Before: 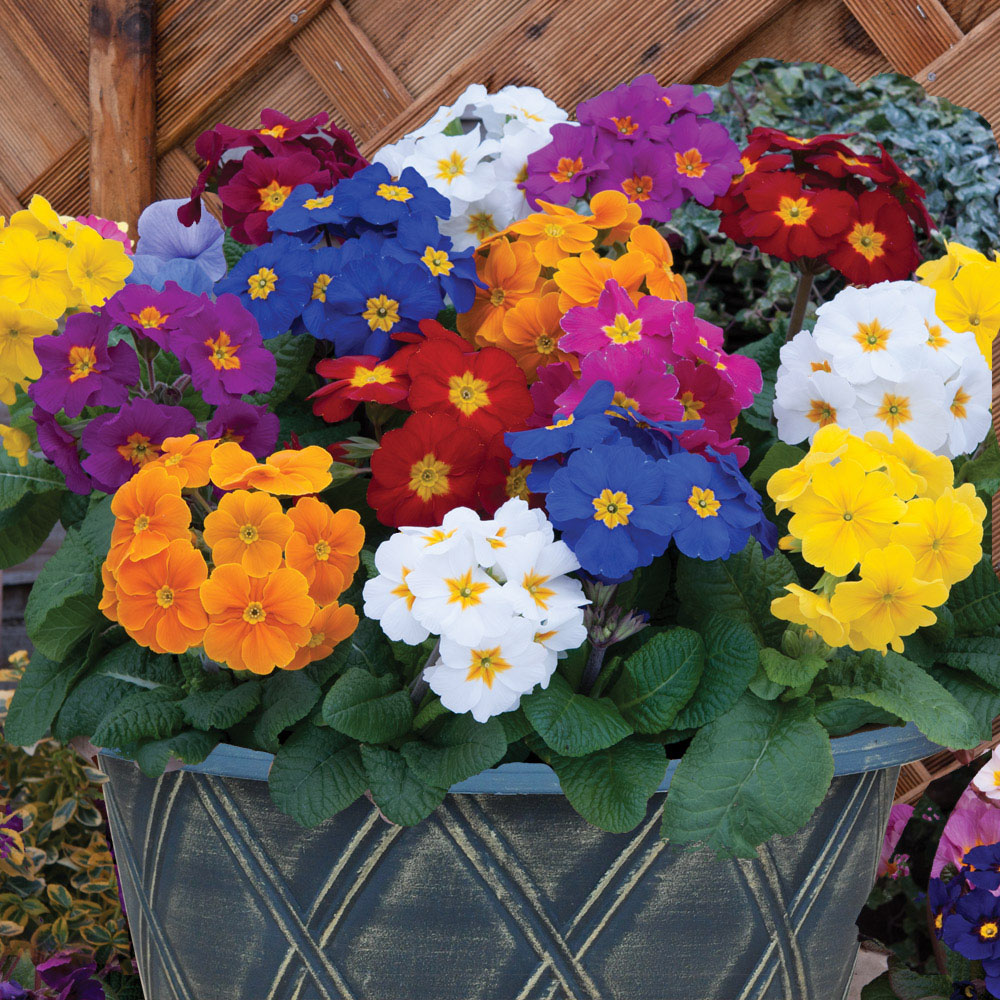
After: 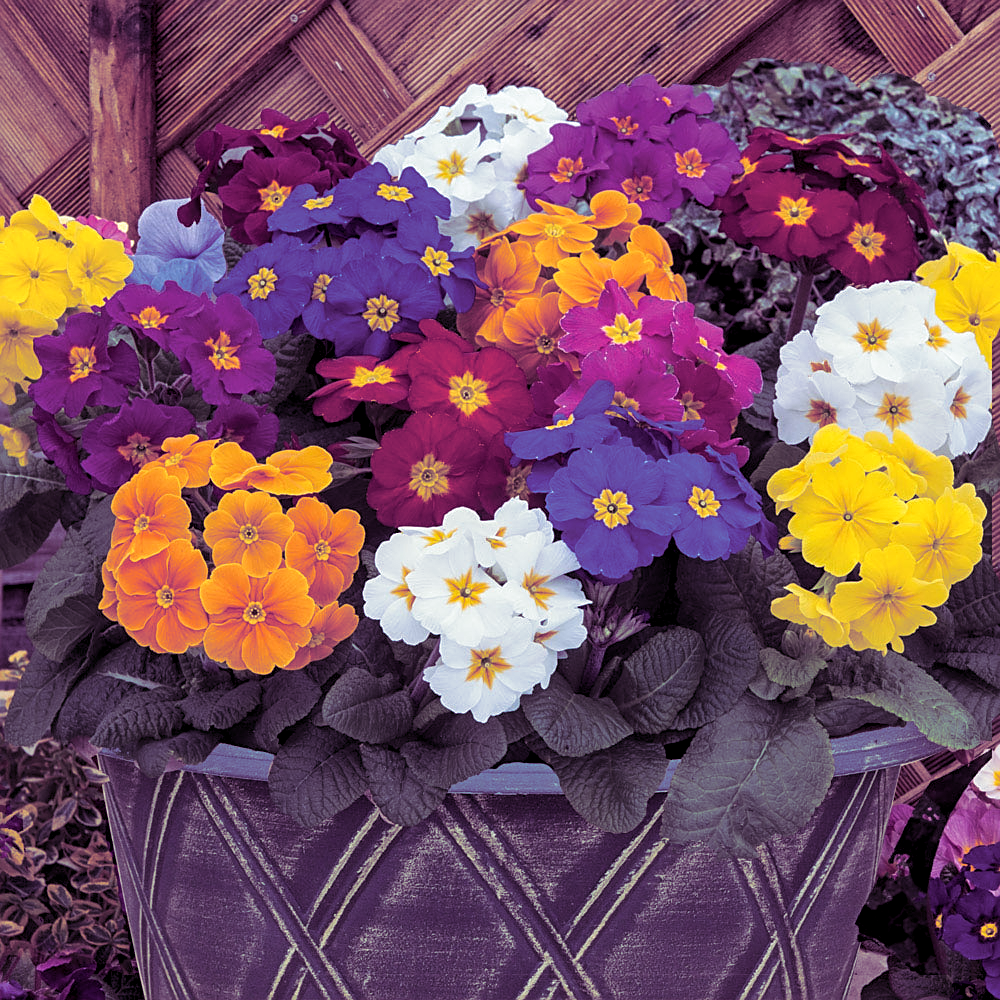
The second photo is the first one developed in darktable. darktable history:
sharpen: on, module defaults
local contrast: detail 130%
split-toning: shadows › hue 277.2°, shadows › saturation 0.74
